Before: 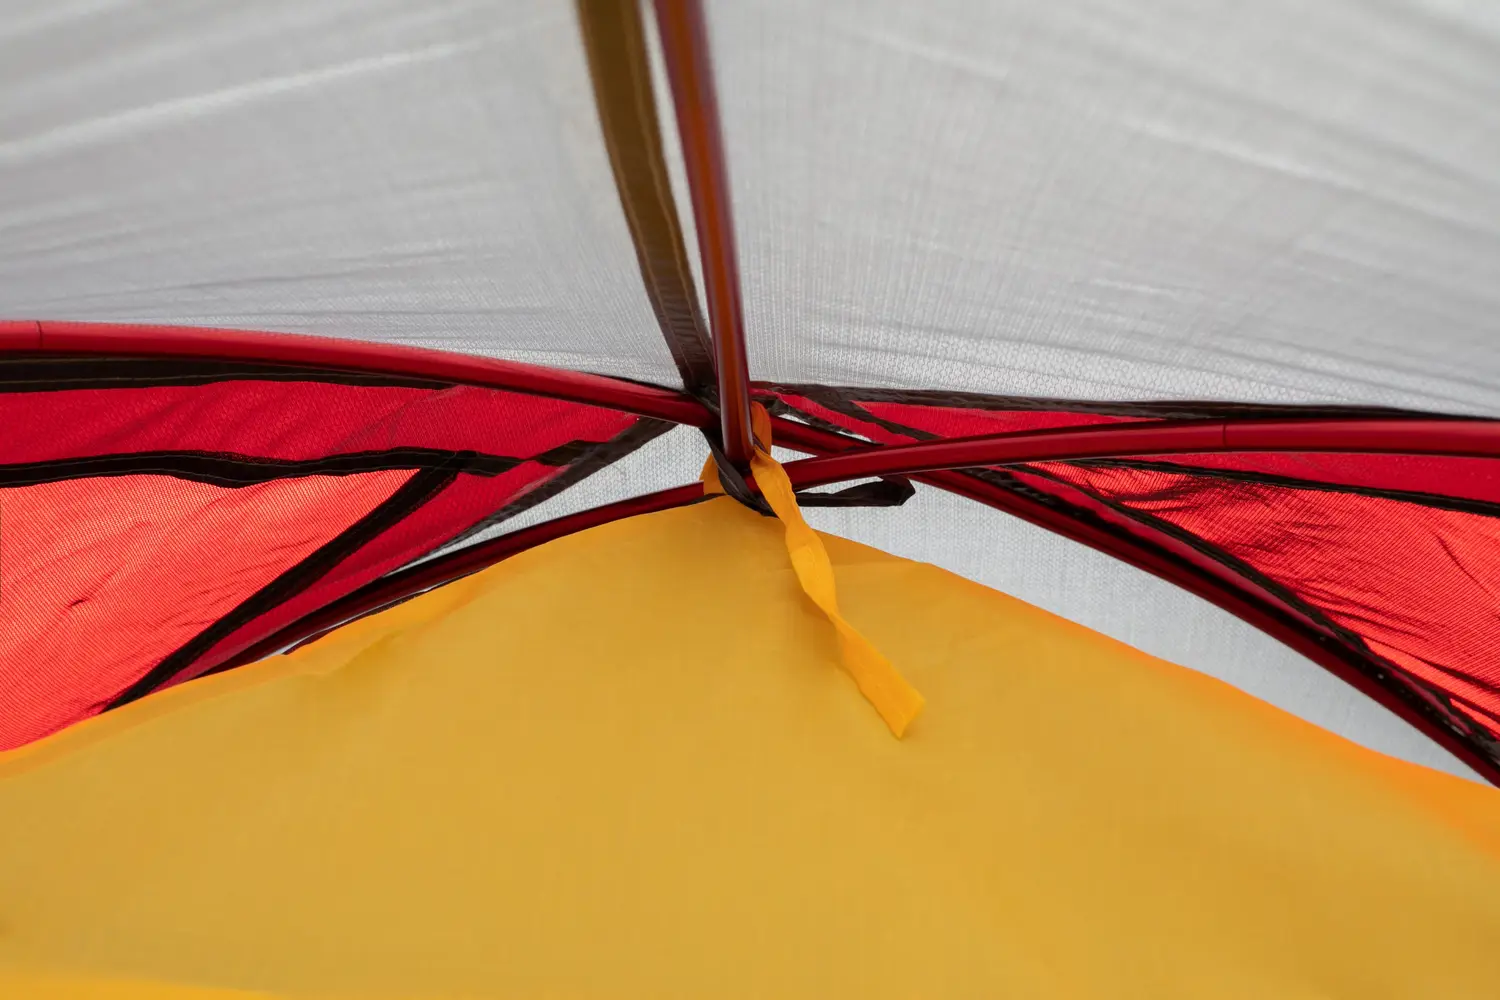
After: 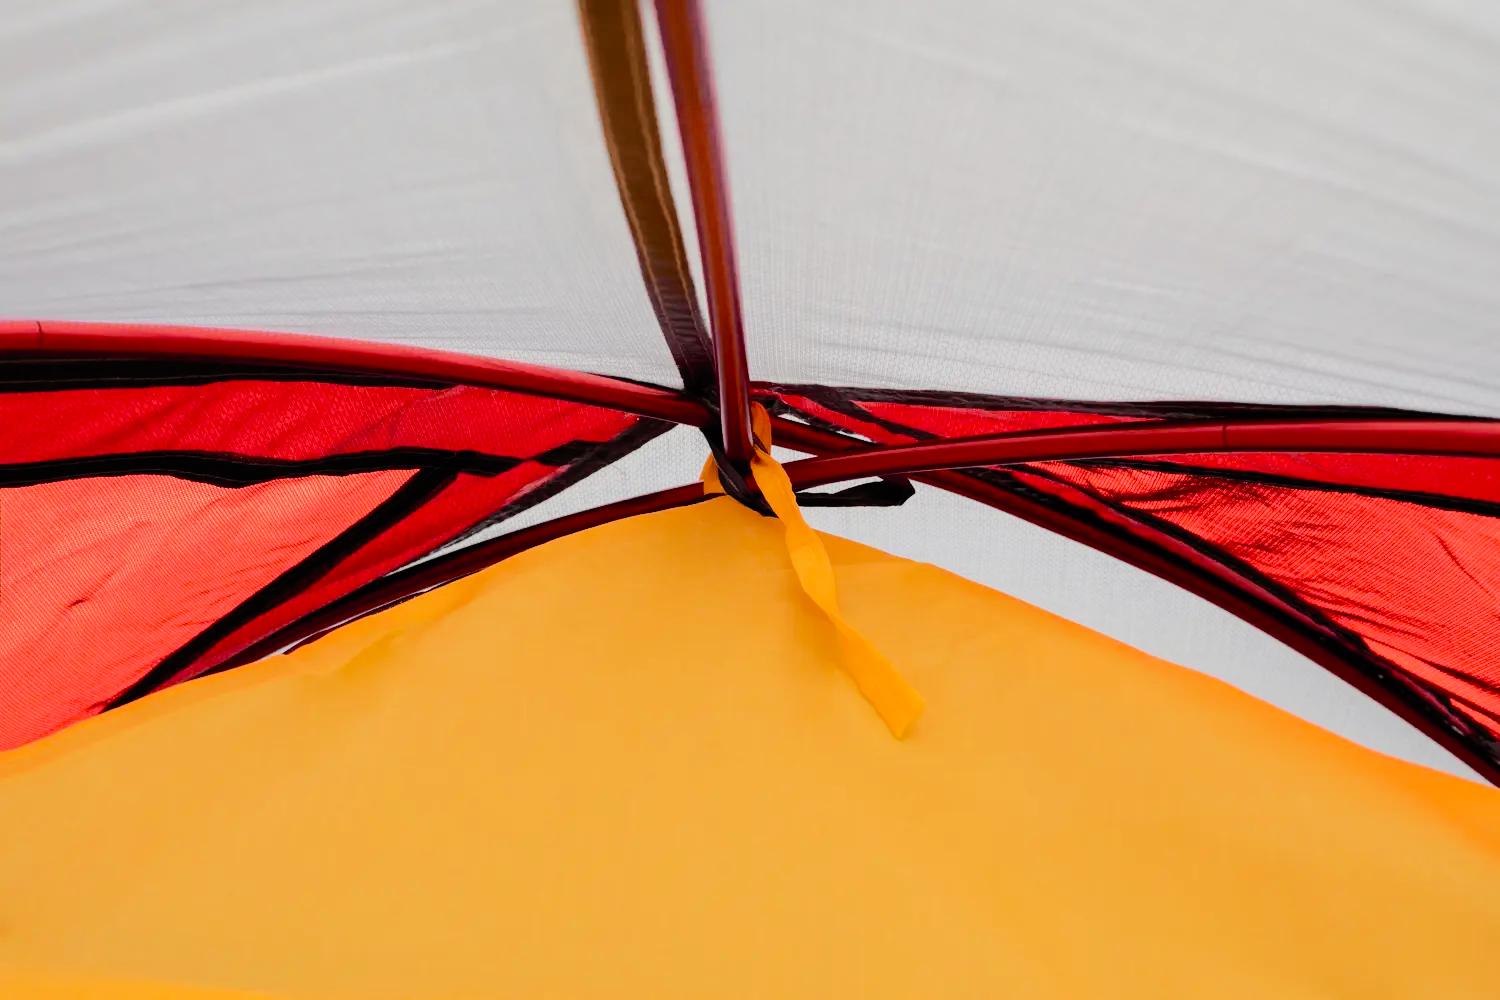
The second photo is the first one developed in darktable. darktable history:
contrast brightness saturation: contrast 0.195, brightness 0.15, saturation 0.137
filmic rgb: middle gray luminance 17.87%, black relative exposure -7.5 EV, white relative exposure 8.49 EV, target black luminance 0%, hardness 2.23, latitude 17.4%, contrast 0.883, highlights saturation mix 4.16%, shadows ↔ highlights balance 10.36%, color science v5 (2021), contrast in shadows safe, contrast in highlights safe
tone curve: curves: ch0 [(0, 0) (0.104, 0.061) (0.239, 0.201) (0.327, 0.317) (0.401, 0.443) (0.489, 0.566) (0.65, 0.68) (0.832, 0.858) (1, 0.977)]; ch1 [(0, 0) (0.161, 0.092) (0.35, 0.33) (0.379, 0.401) (0.447, 0.476) (0.495, 0.499) (0.515, 0.518) (0.534, 0.557) (0.602, 0.625) (0.712, 0.706) (1, 1)]; ch2 [(0, 0) (0.359, 0.372) (0.437, 0.437) (0.502, 0.501) (0.55, 0.534) (0.592, 0.601) (0.647, 0.64) (1, 1)], color space Lab, independent channels, preserve colors none
